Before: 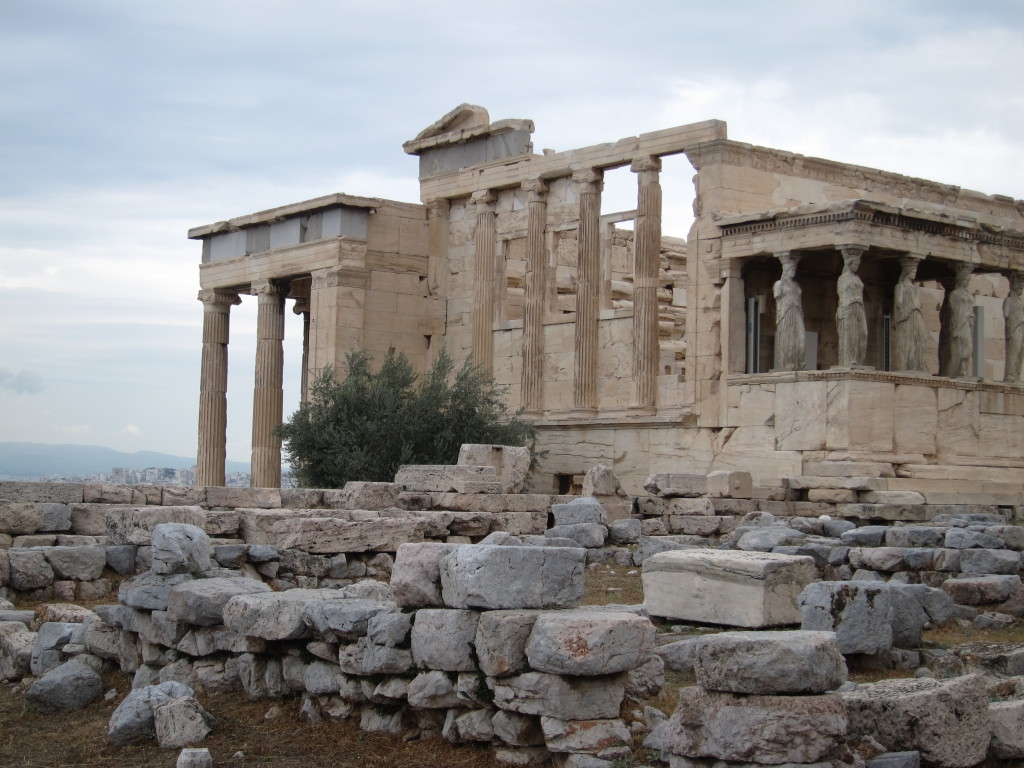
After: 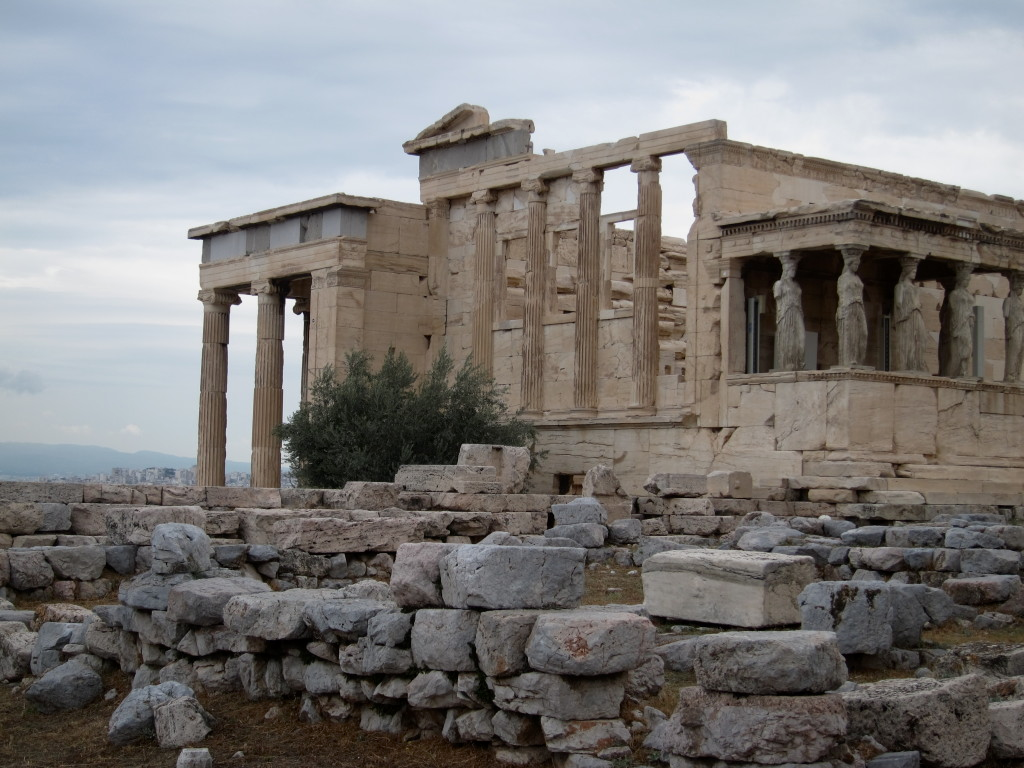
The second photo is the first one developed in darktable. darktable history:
contrast brightness saturation: contrast 0.03, brightness -0.04
base curve: curves: ch0 [(0, 0) (0.989, 0.992)]
levels: levels [0, 0.499, 1]
exposure: black level correction 0.029, exposure -0.073 EV
